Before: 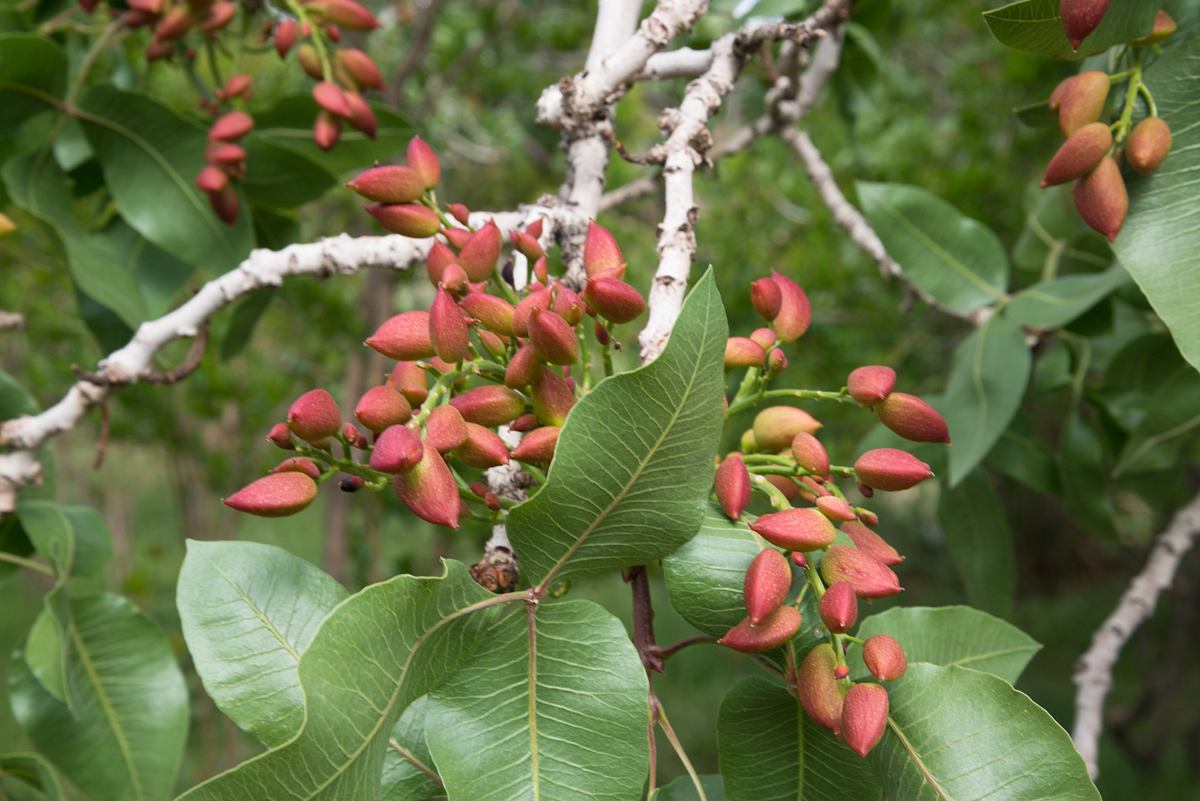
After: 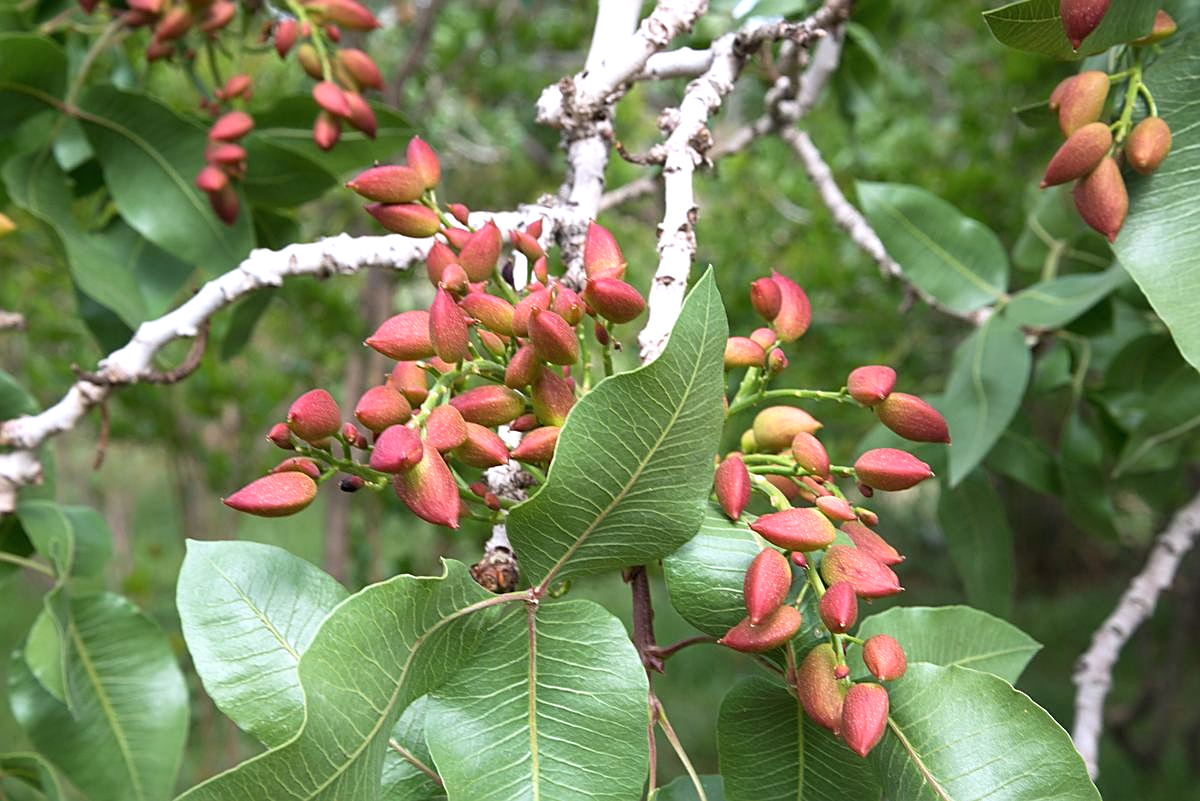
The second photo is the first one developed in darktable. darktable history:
color calibration: illuminant as shot in camera, x 0.358, y 0.373, temperature 4628.91 K
exposure: exposure 0.496 EV, compensate highlight preservation false
sharpen: on, module defaults
